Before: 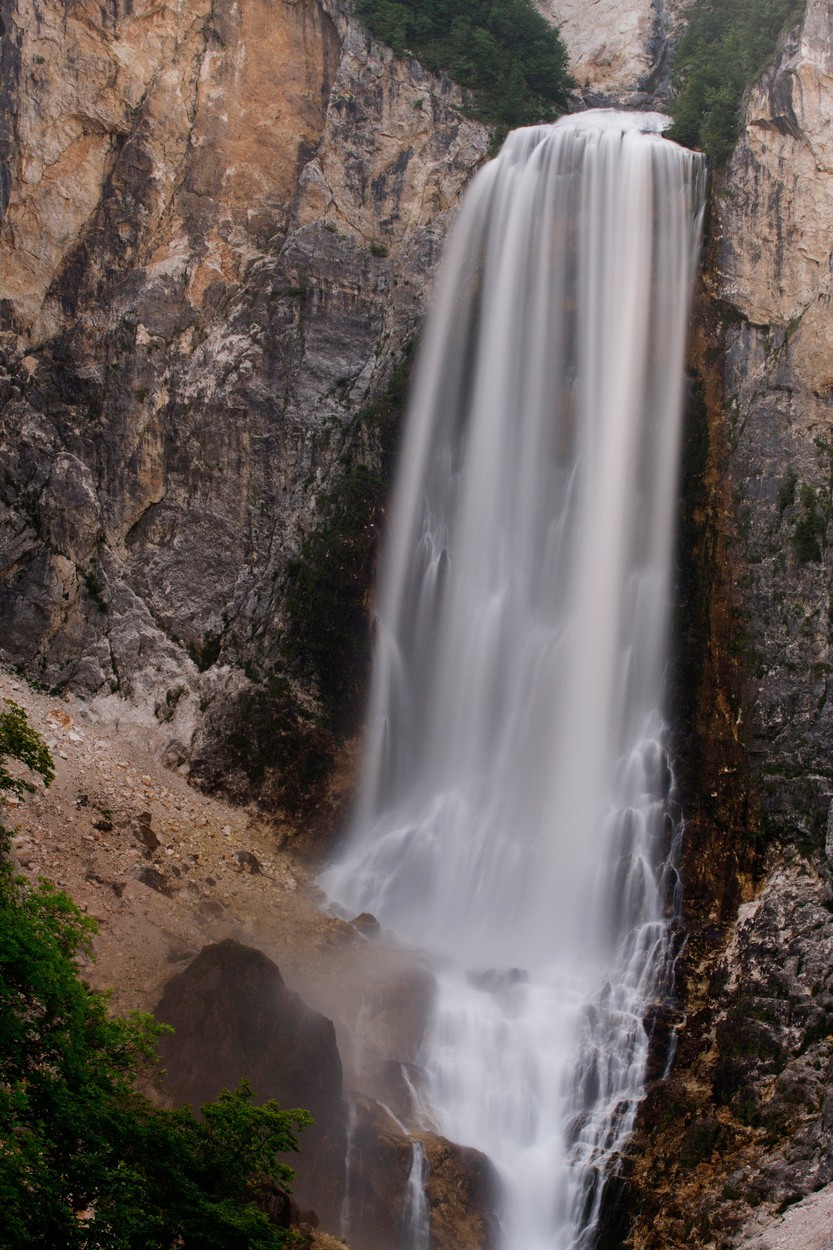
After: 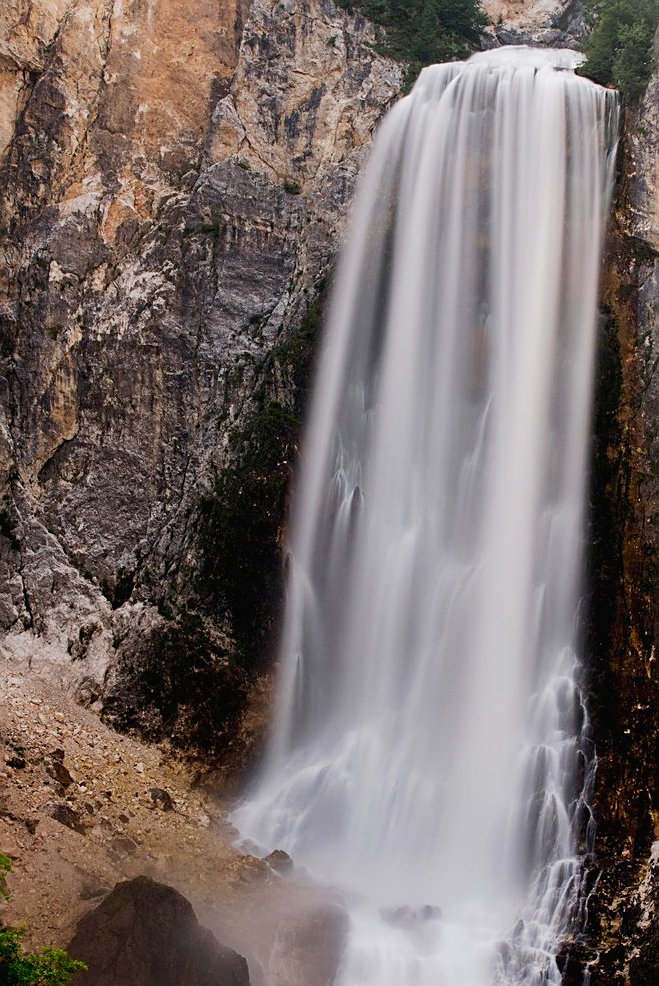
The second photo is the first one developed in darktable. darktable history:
crop and rotate: left 10.454%, top 5.104%, right 10.389%, bottom 15.963%
sharpen: on, module defaults
tone curve: curves: ch0 [(0, 0.013) (0.054, 0.018) (0.205, 0.191) (0.289, 0.292) (0.39, 0.424) (0.493, 0.551) (0.666, 0.743) (0.795, 0.841) (1, 0.998)]; ch1 [(0, 0) (0.385, 0.343) (0.439, 0.415) (0.494, 0.495) (0.501, 0.501) (0.51, 0.509) (0.54, 0.552) (0.586, 0.614) (0.66, 0.706) (0.783, 0.804) (1, 1)]; ch2 [(0, 0) (0.32, 0.281) (0.403, 0.399) (0.441, 0.428) (0.47, 0.469) (0.498, 0.496) (0.524, 0.538) (0.566, 0.579) (0.633, 0.665) (0.7, 0.711) (1, 1)], preserve colors none
